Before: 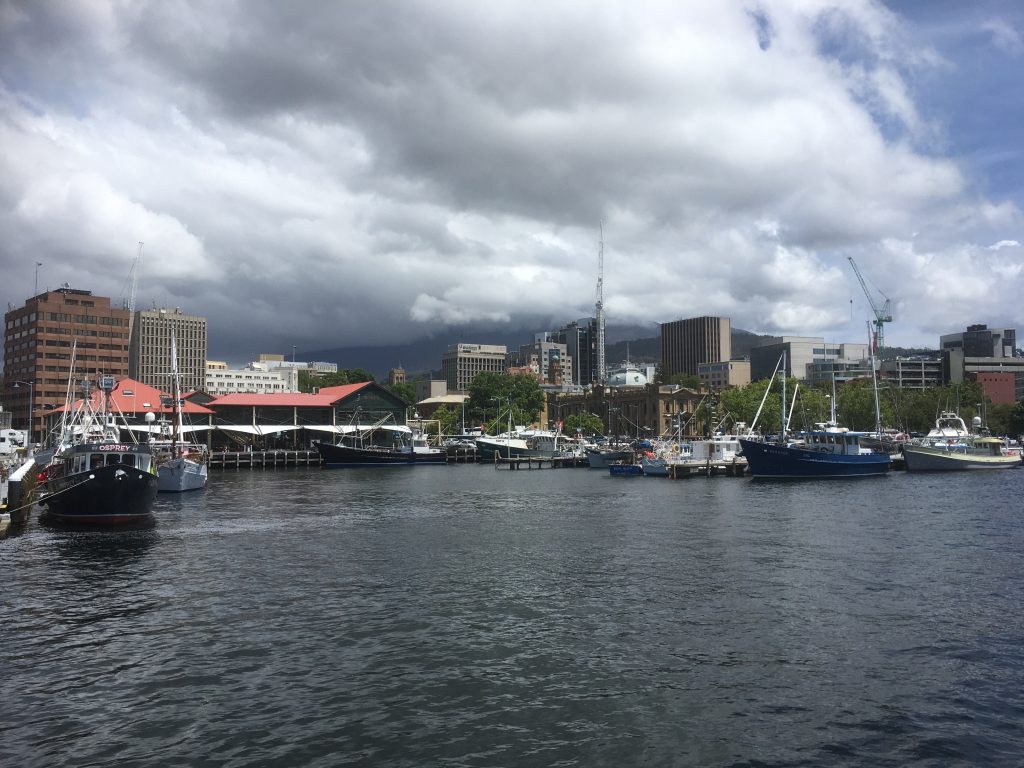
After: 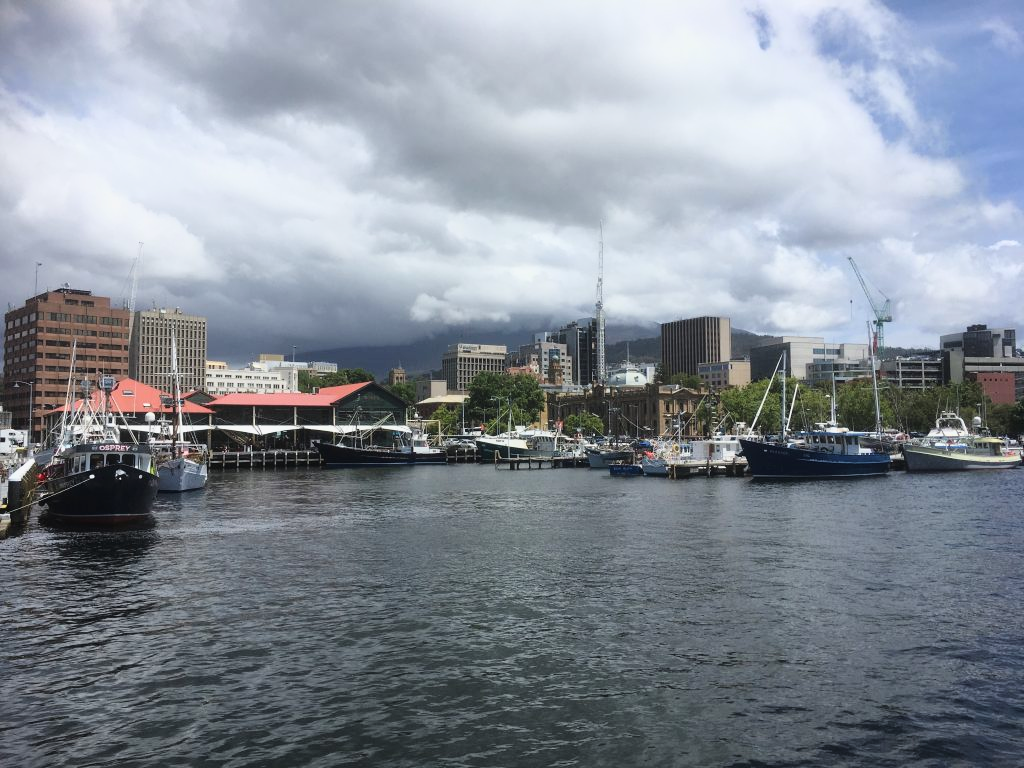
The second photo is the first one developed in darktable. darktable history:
tone equalizer: on, module defaults
tone curve: curves: ch0 [(0, 0.021) (0.049, 0.044) (0.152, 0.14) (0.328, 0.377) (0.473, 0.543) (0.641, 0.705) (0.85, 0.894) (1, 0.969)]; ch1 [(0, 0) (0.302, 0.331) (0.427, 0.433) (0.472, 0.47) (0.502, 0.503) (0.527, 0.524) (0.564, 0.591) (0.602, 0.632) (0.677, 0.701) (0.859, 0.885) (1, 1)]; ch2 [(0, 0) (0.33, 0.301) (0.447, 0.44) (0.487, 0.496) (0.502, 0.516) (0.535, 0.563) (0.565, 0.6) (0.618, 0.629) (1, 1)], color space Lab, linked channels, preserve colors none
